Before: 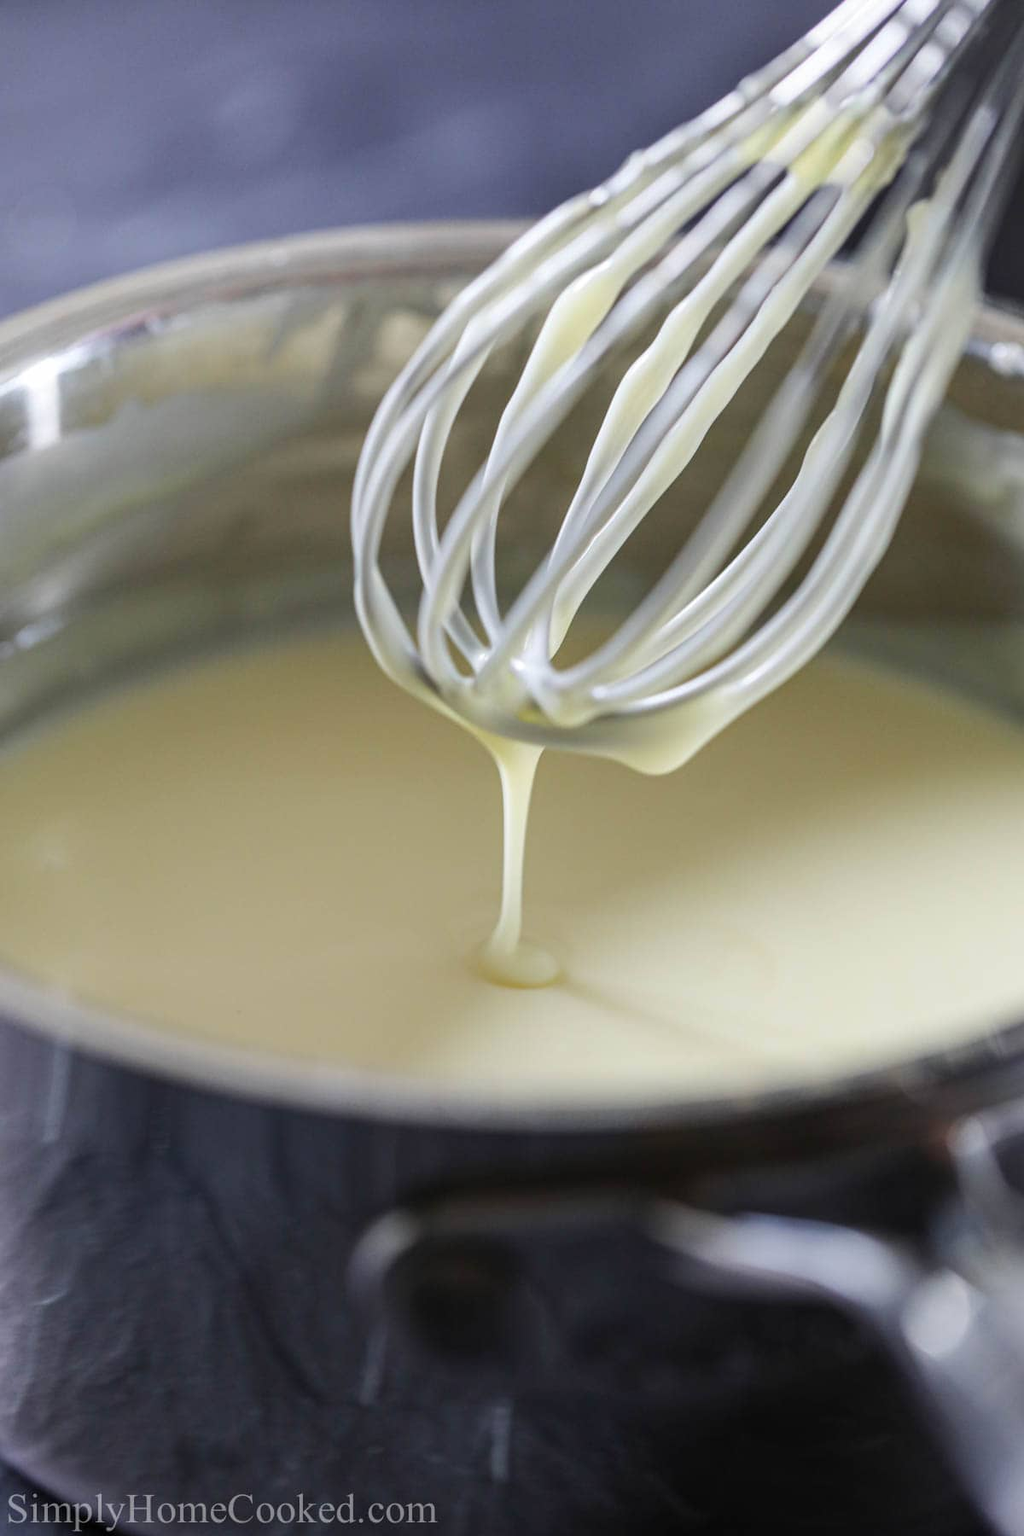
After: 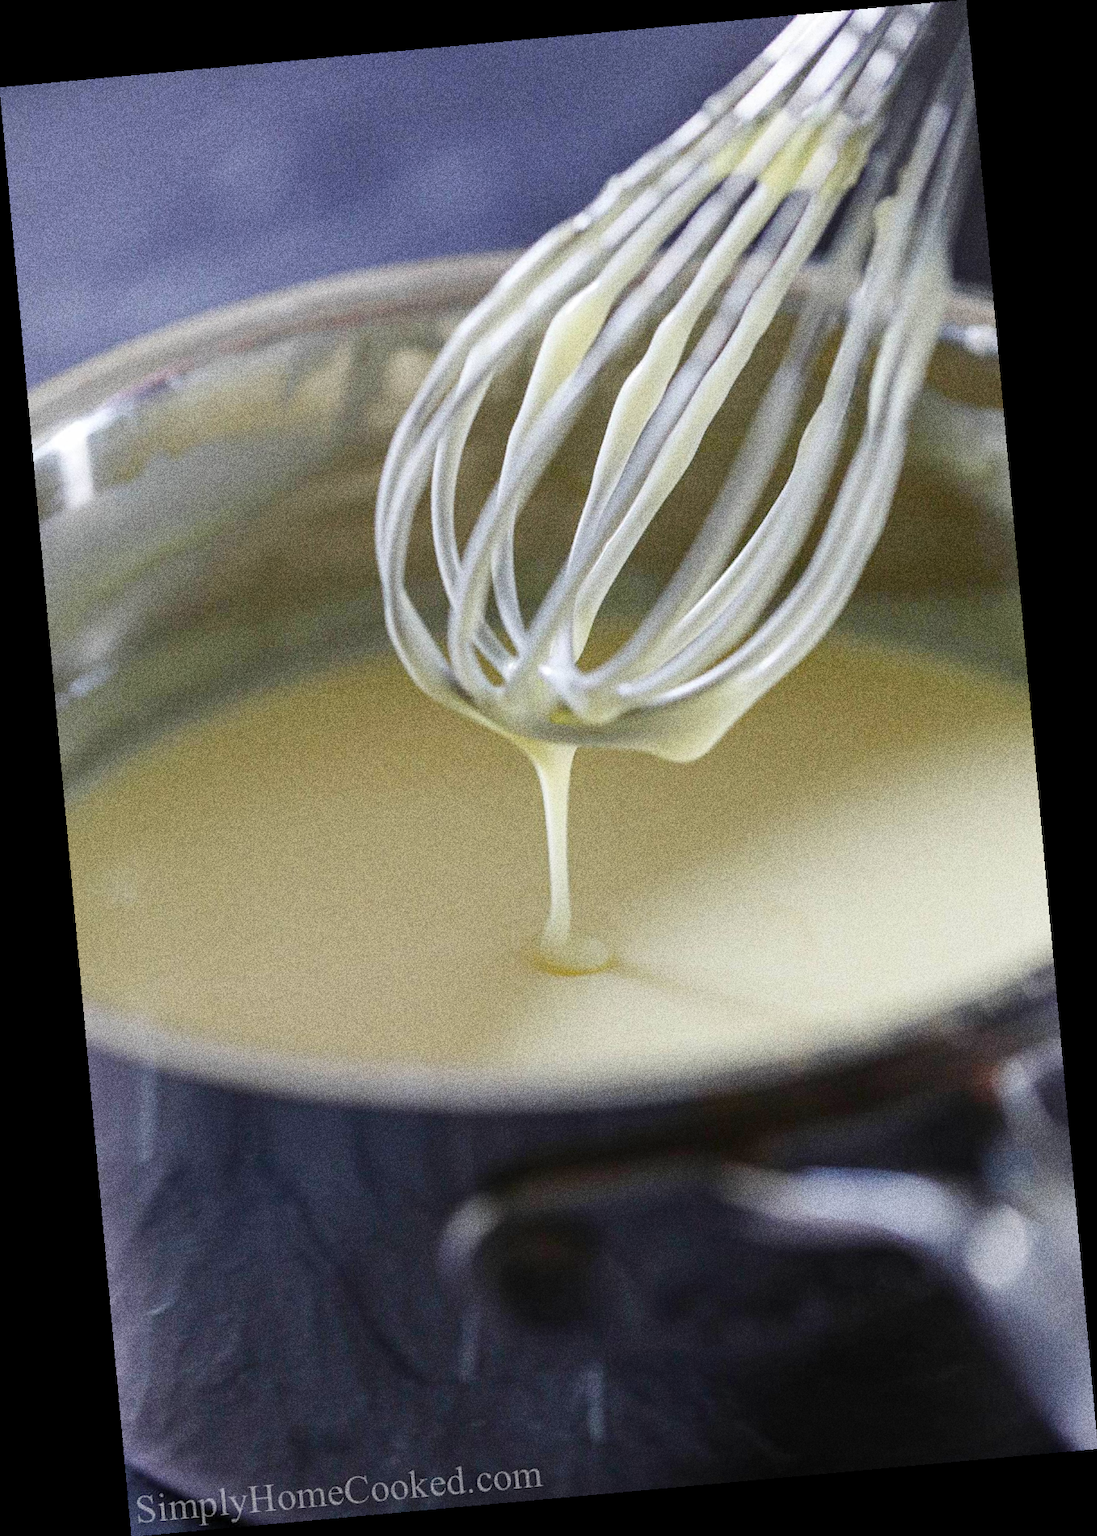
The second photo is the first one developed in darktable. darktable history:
exposure: compensate exposure bias true, compensate highlight preservation false
color balance rgb: perceptual saturation grading › global saturation 20%, perceptual saturation grading › highlights -25%, perceptual saturation grading › shadows 50%
grain: coarseness 10.62 ISO, strength 55.56%
rotate and perspective: rotation -5.2°, automatic cropping off
